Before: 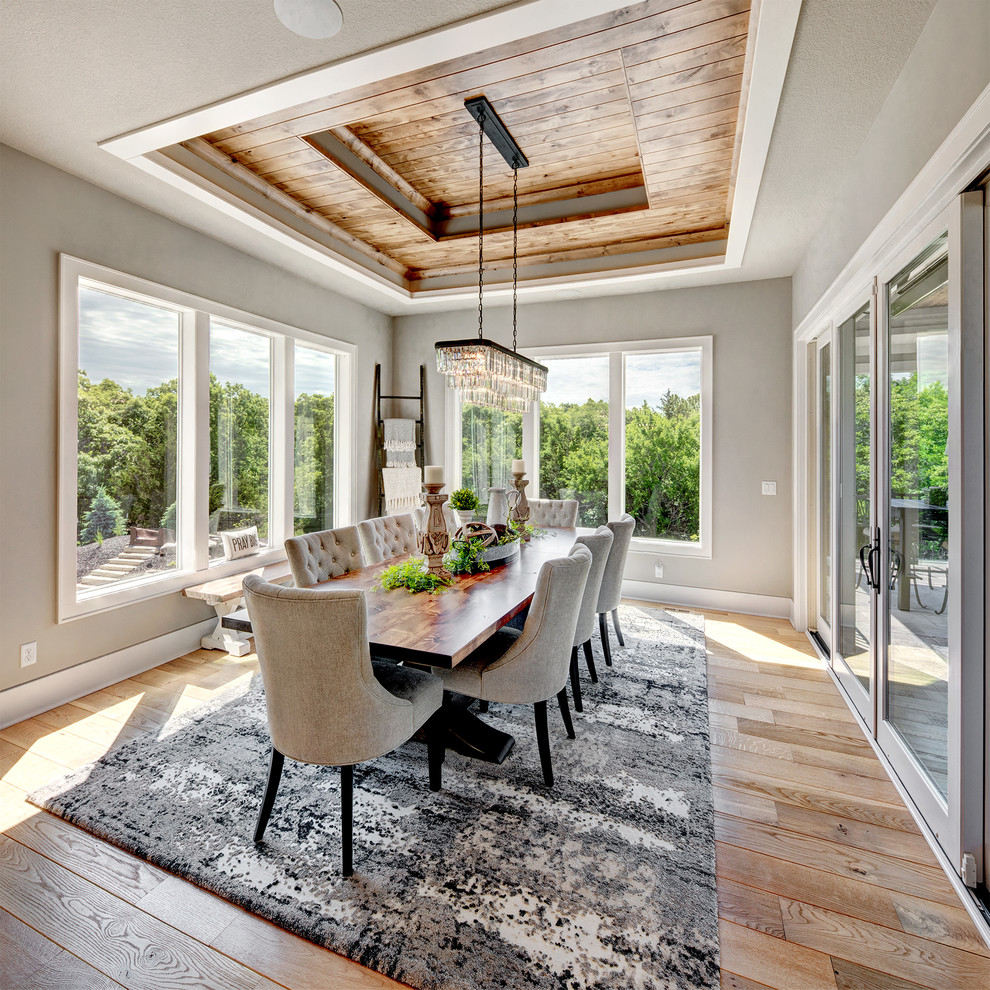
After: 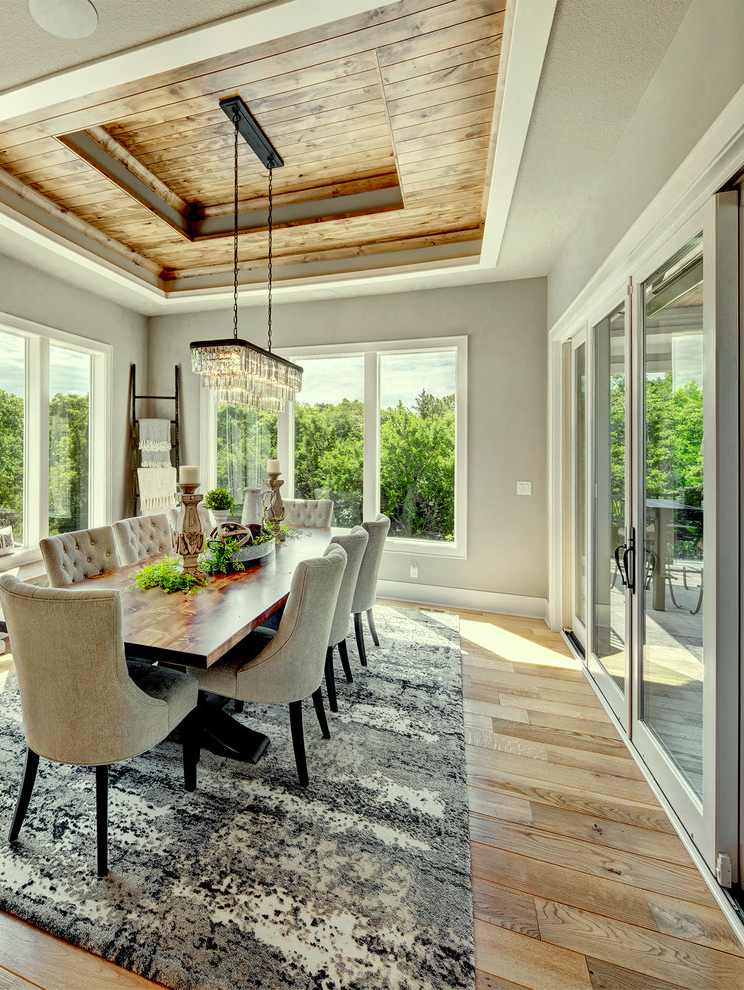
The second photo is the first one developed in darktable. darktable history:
crop and rotate: left 24.813%
color correction: highlights a* -5.89, highlights b* 10.83
